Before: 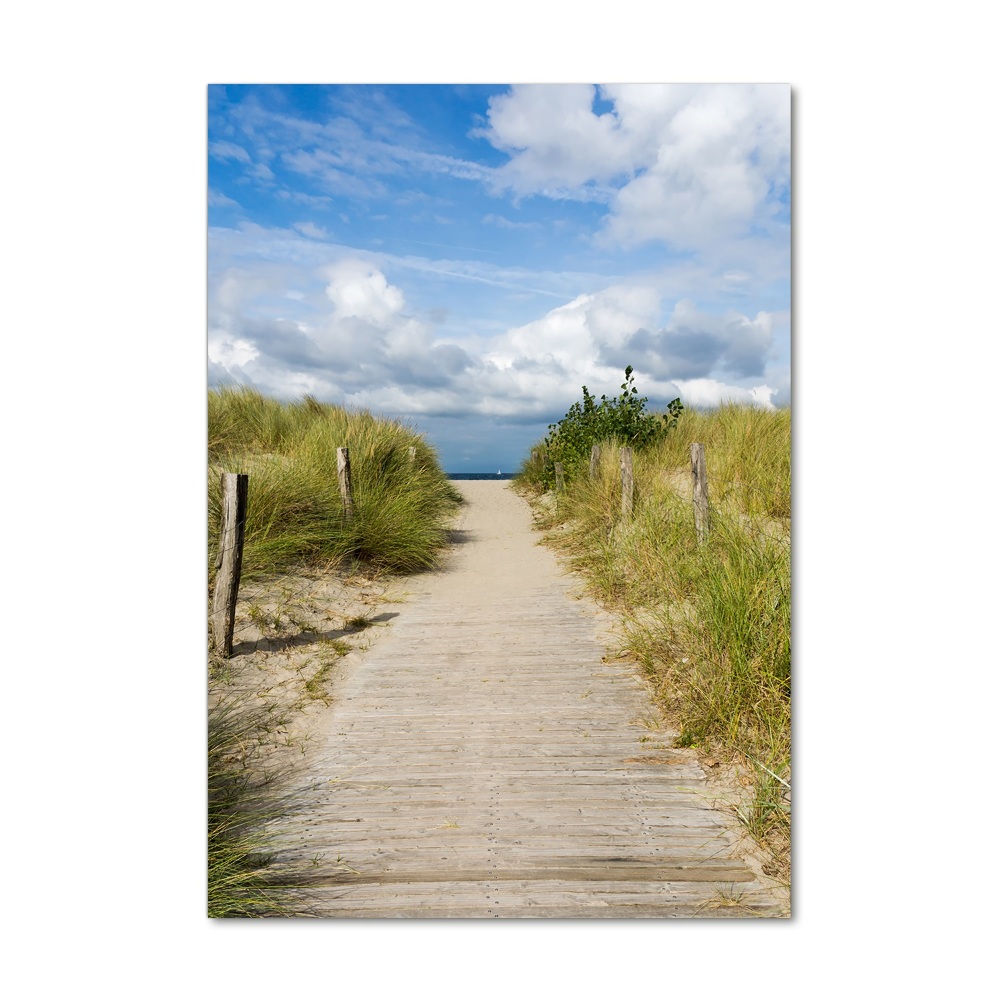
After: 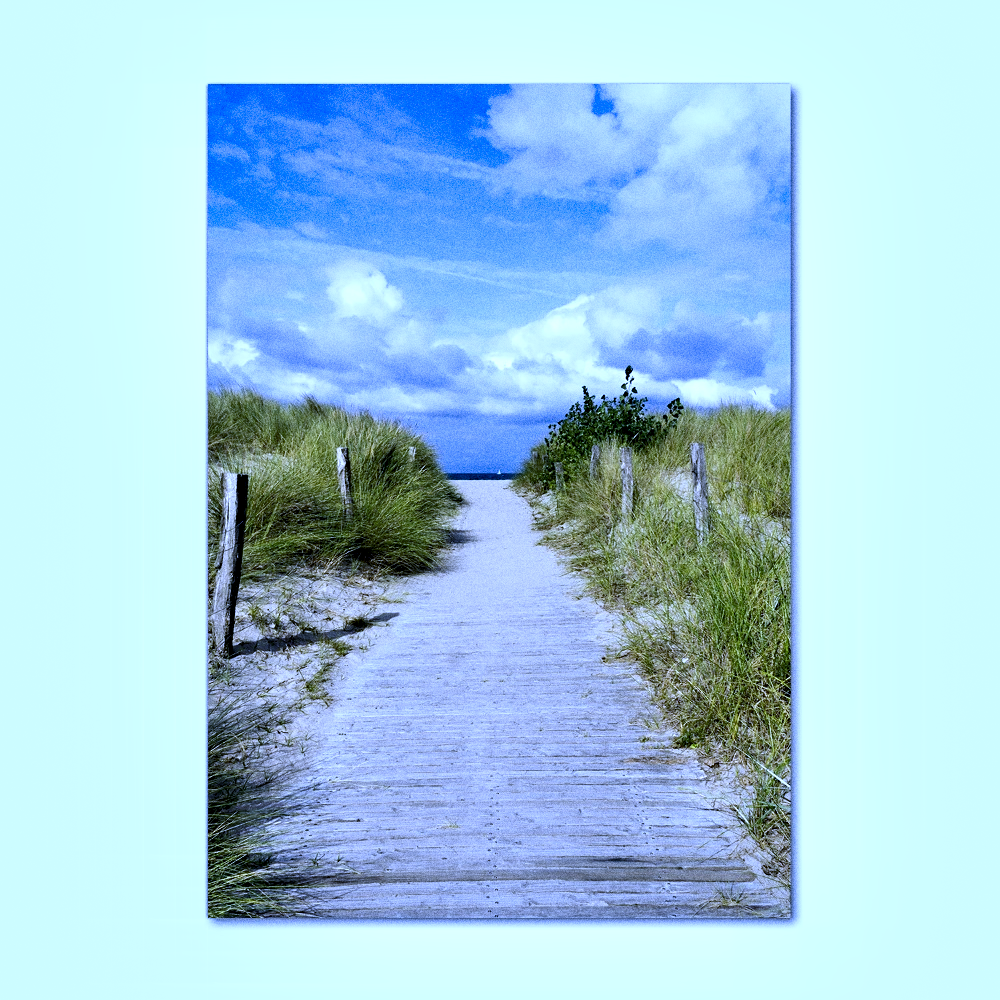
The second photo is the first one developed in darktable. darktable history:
white balance: red 0.766, blue 1.537
color balance rgb: shadows lift › chroma 1.41%, shadows lift › hue 260°, power › chroma 0.5%, power › hue 260°, highlights gain › chroma 1%, highlights gain › hue 27°, saturation formula JzAzBz (2021)
contrast equalizer: y [[0.601, 0.6, 0.598, 0.598, 0.6, 0.601], [0.5 ×6], [0.5 ×6], [0 ×6], [0 ×6]]
grain: coarseness 0.09 ISO, strength 40%
